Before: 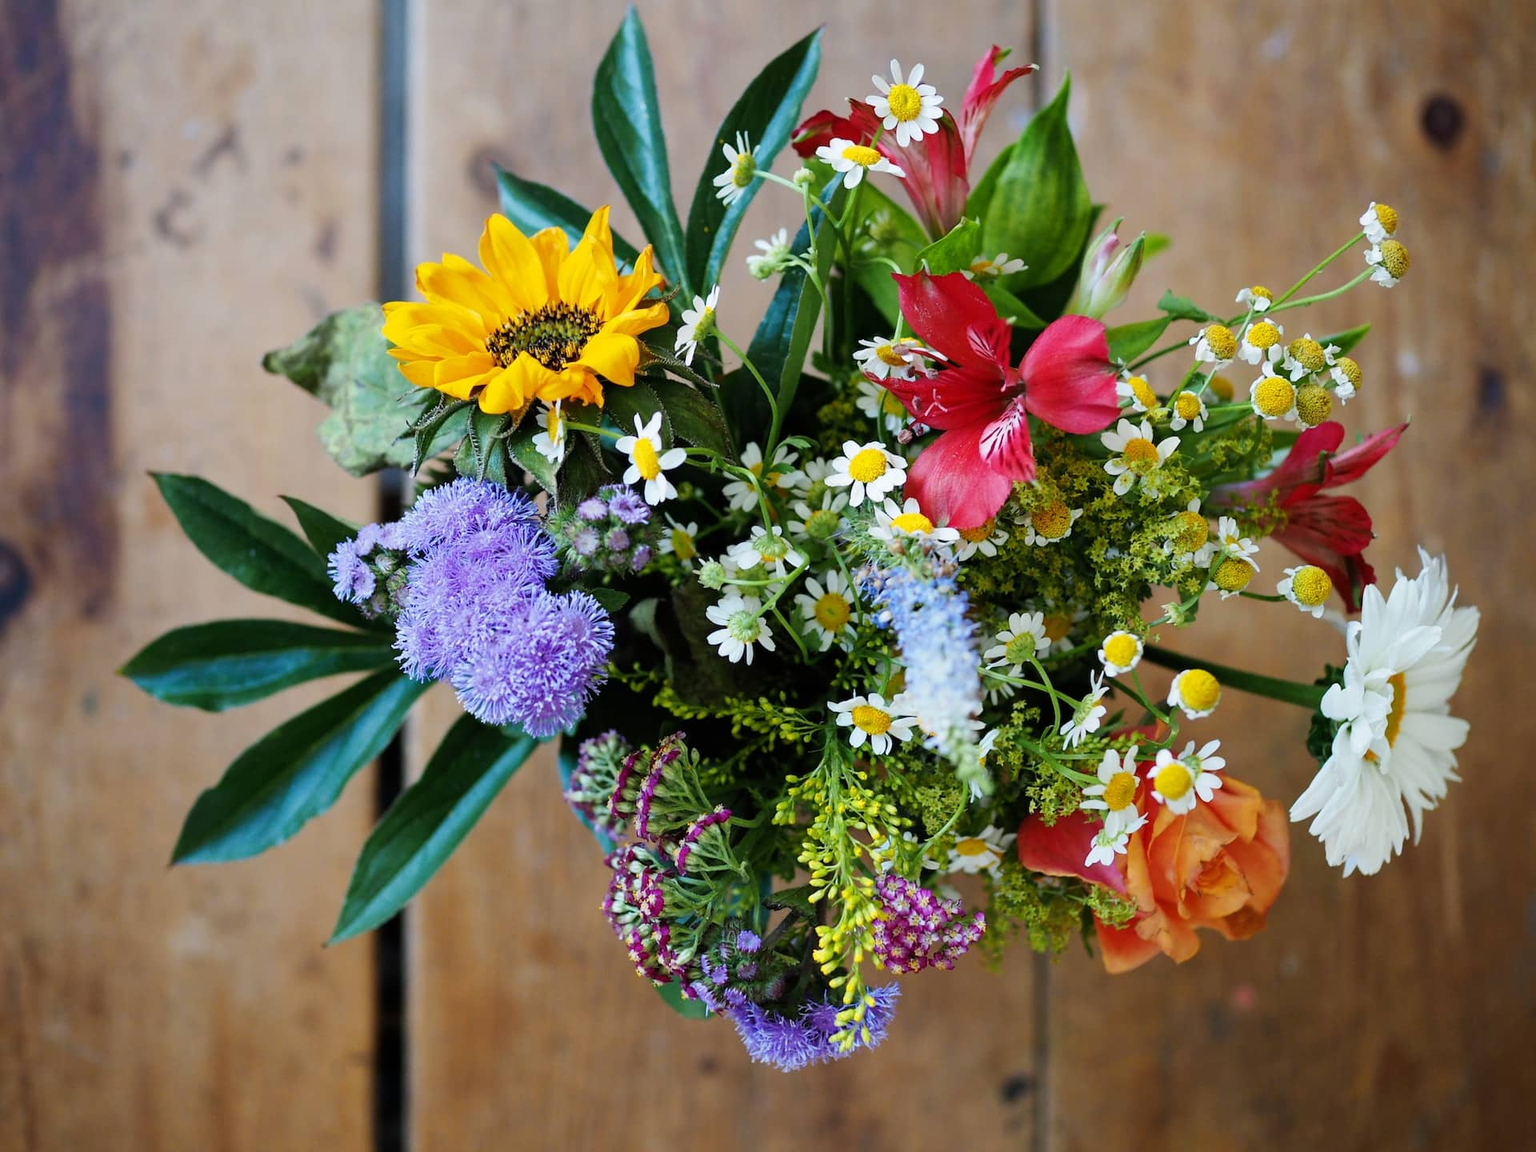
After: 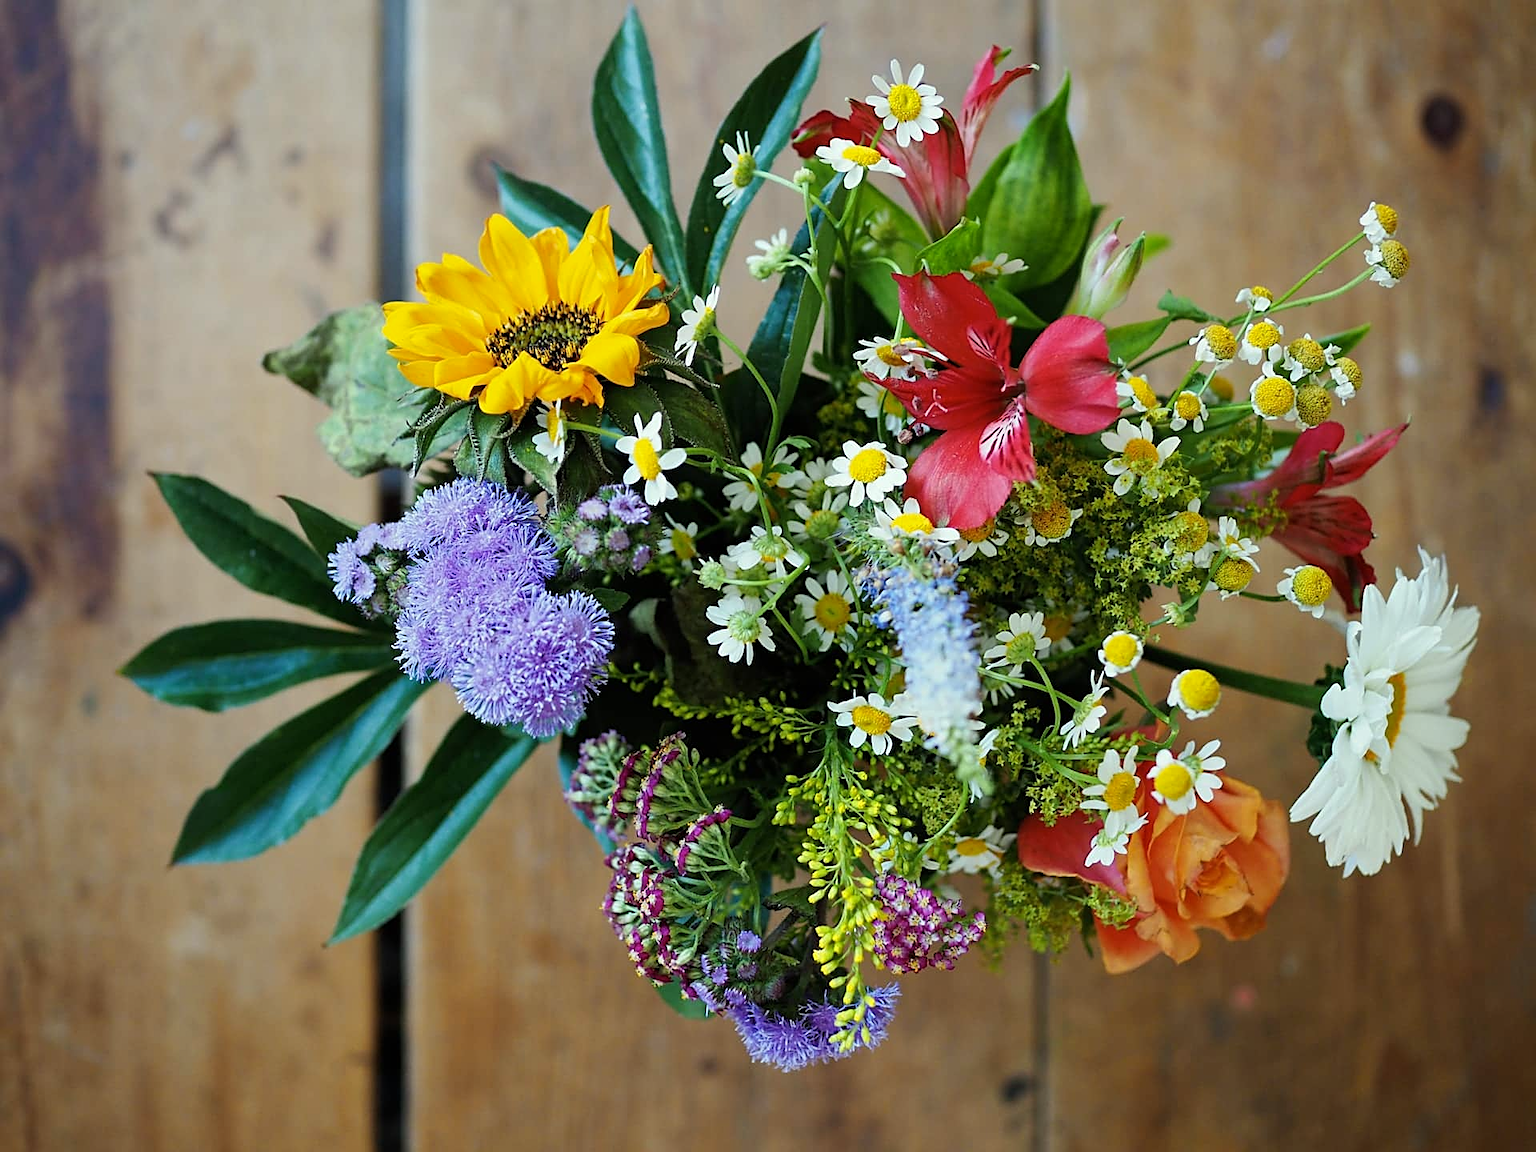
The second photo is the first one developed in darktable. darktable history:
sharpen: on, module defaults
color correction: highlights a* -4.73, highlights b* 5.06, saturation 0.97
